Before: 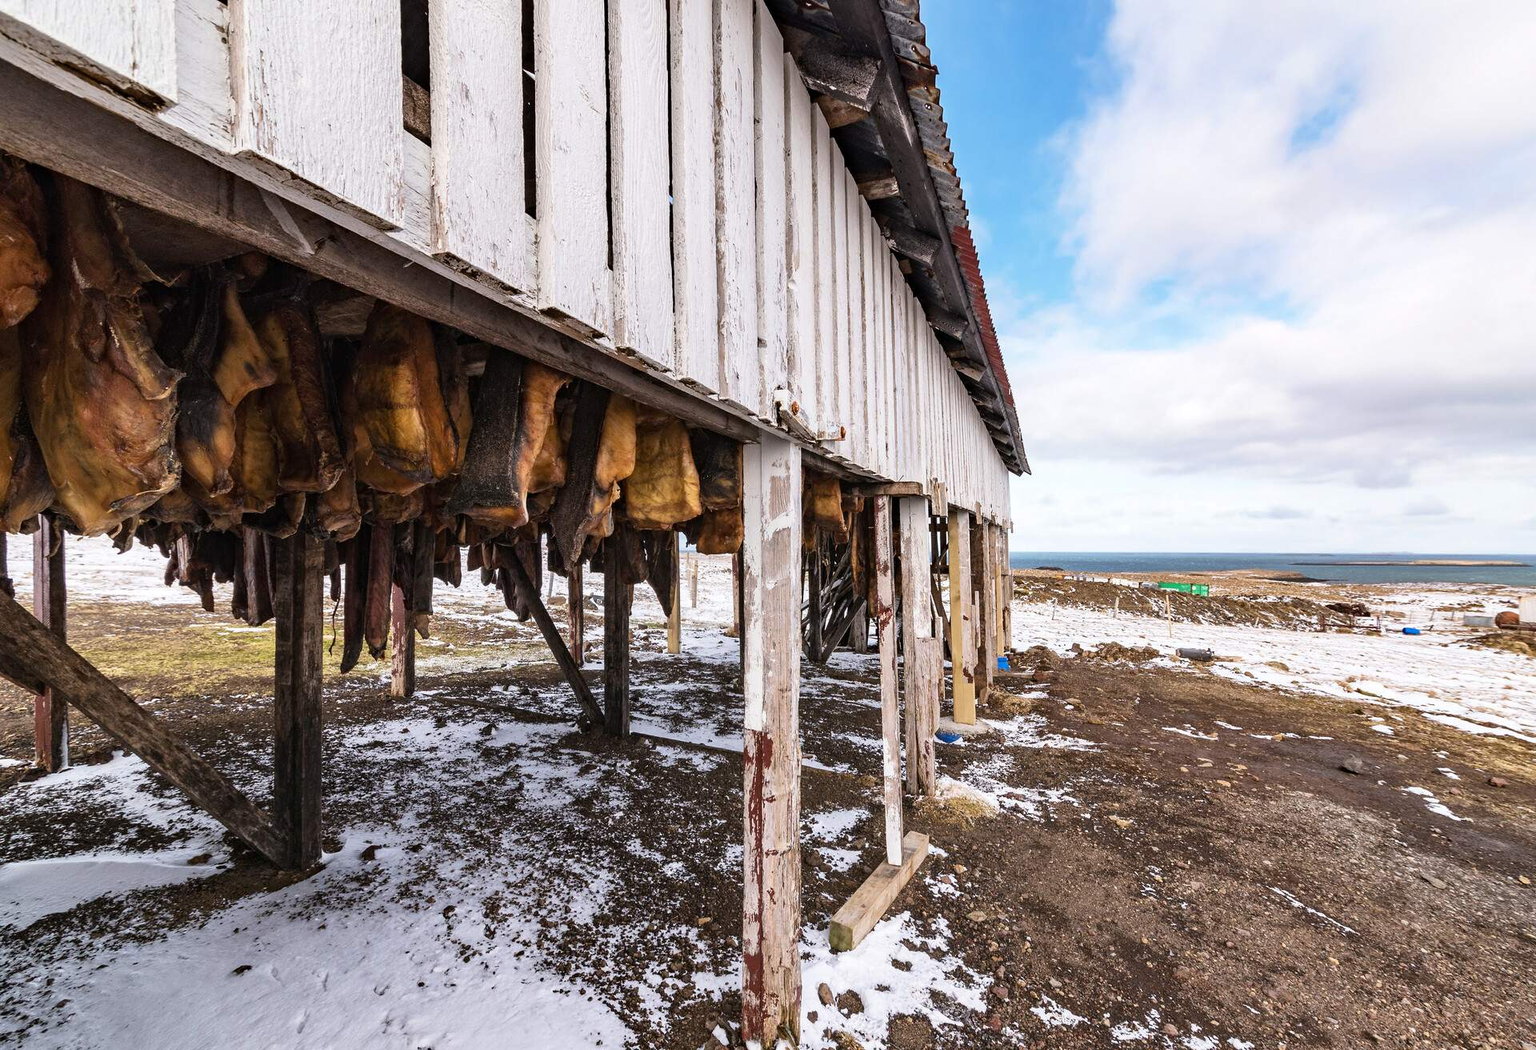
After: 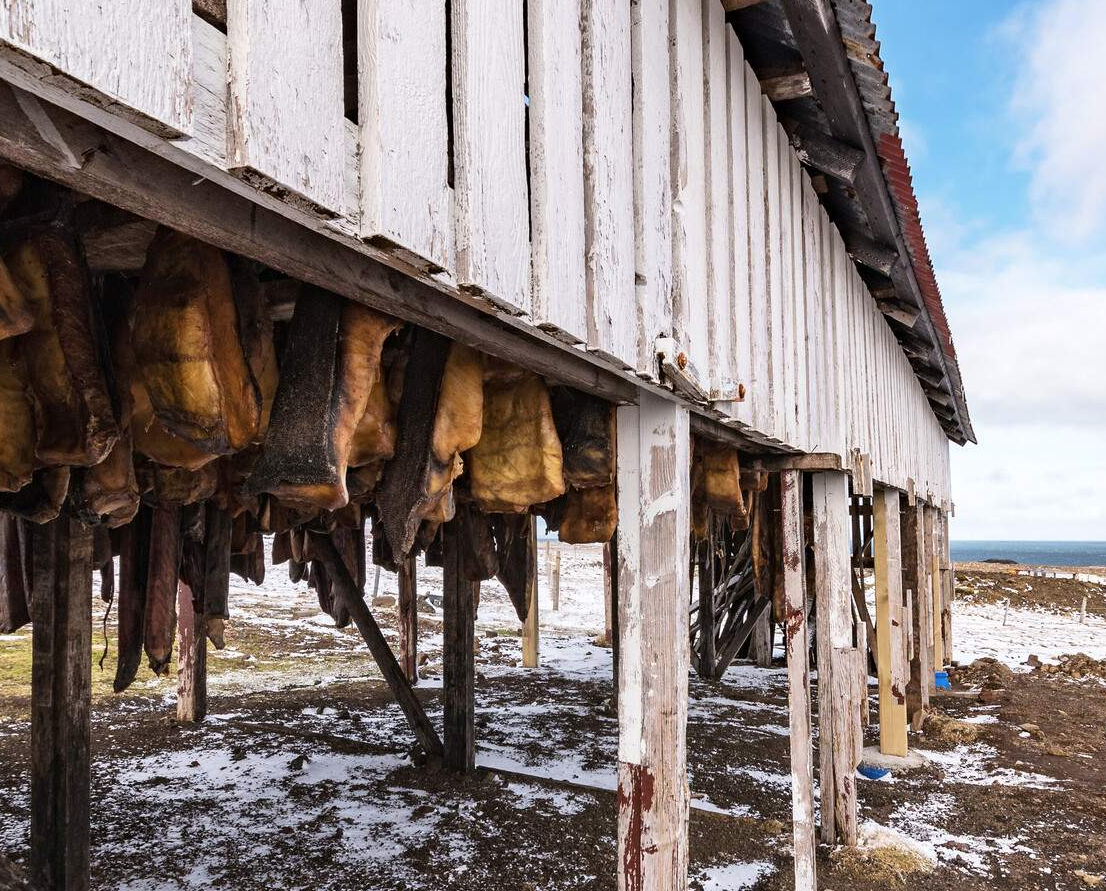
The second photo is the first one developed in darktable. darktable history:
contrast brightness saturation: saturation -0.046
crop: left 16.258%, top 11.428%, right 26.102%, bottom 20.635%
